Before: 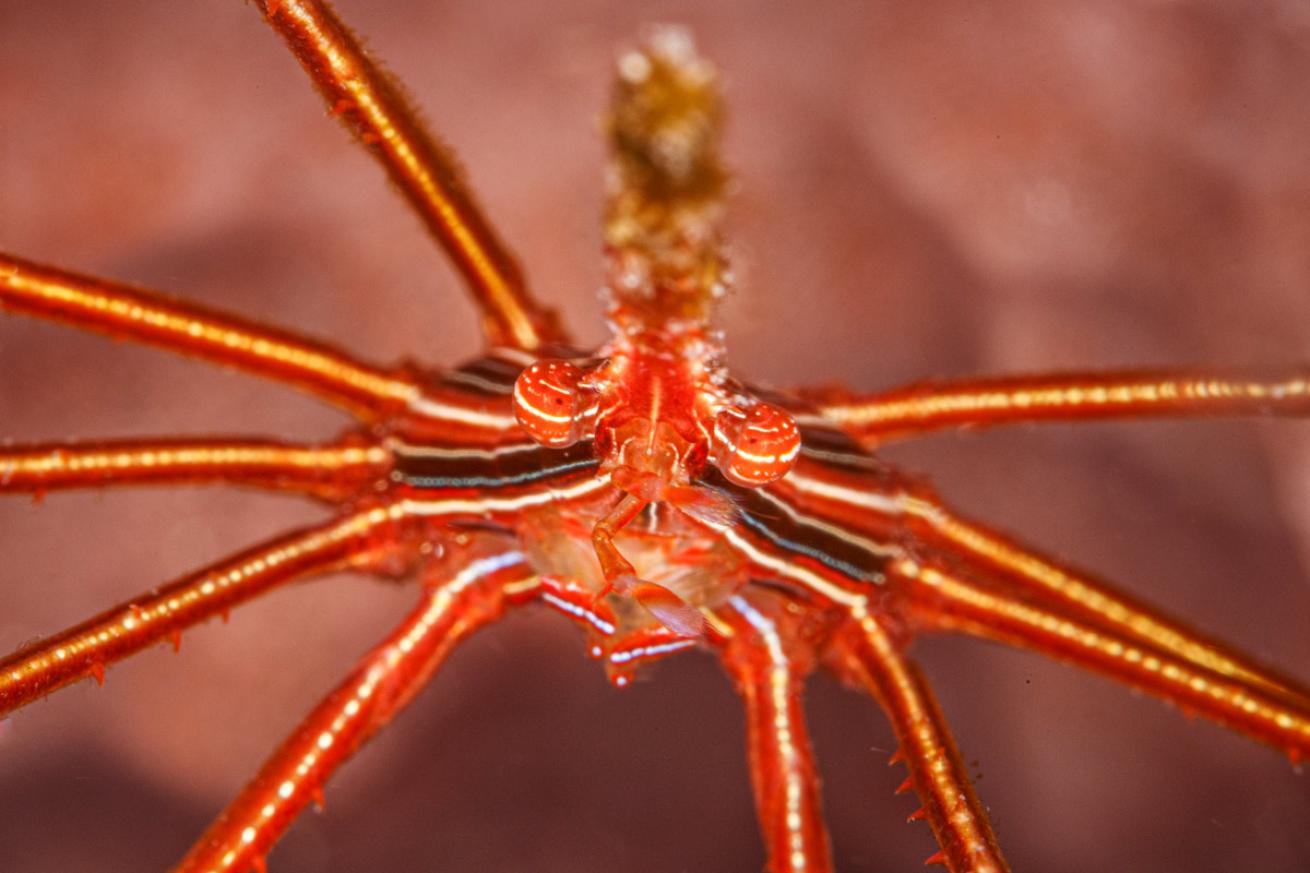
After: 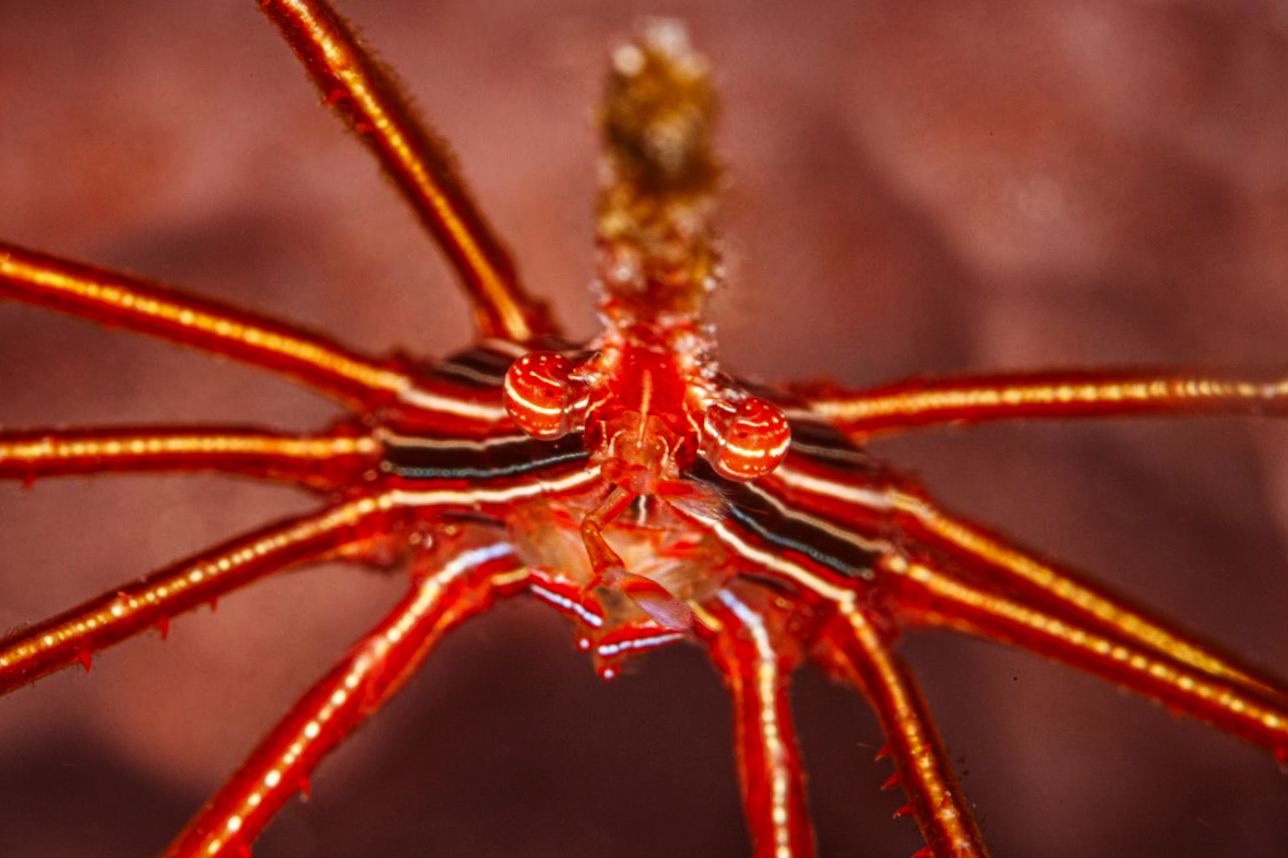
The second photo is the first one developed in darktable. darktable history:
contrast brightness saturation: saturation -0.057
crop and rotate: angle -0.626°
tone curve: curves: ch0 [(0, 0) (0.153, 0.06) (1, 1)], preserve colors none
